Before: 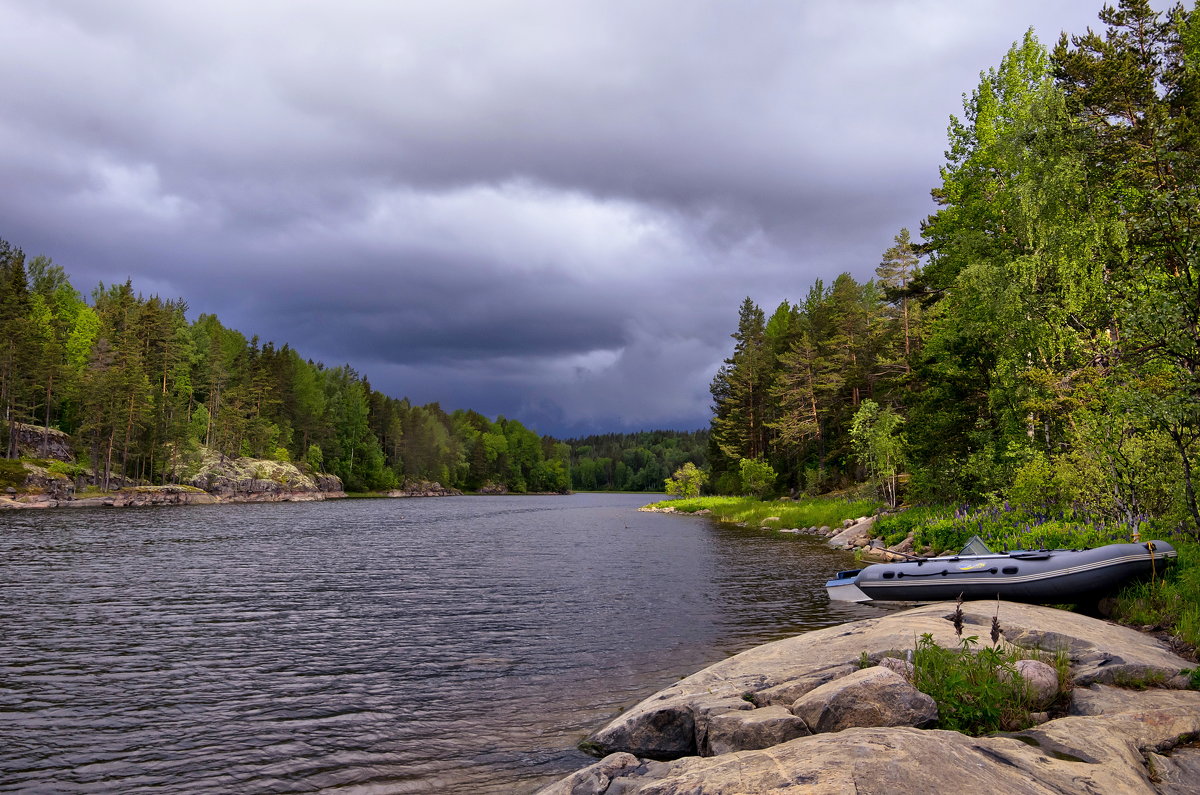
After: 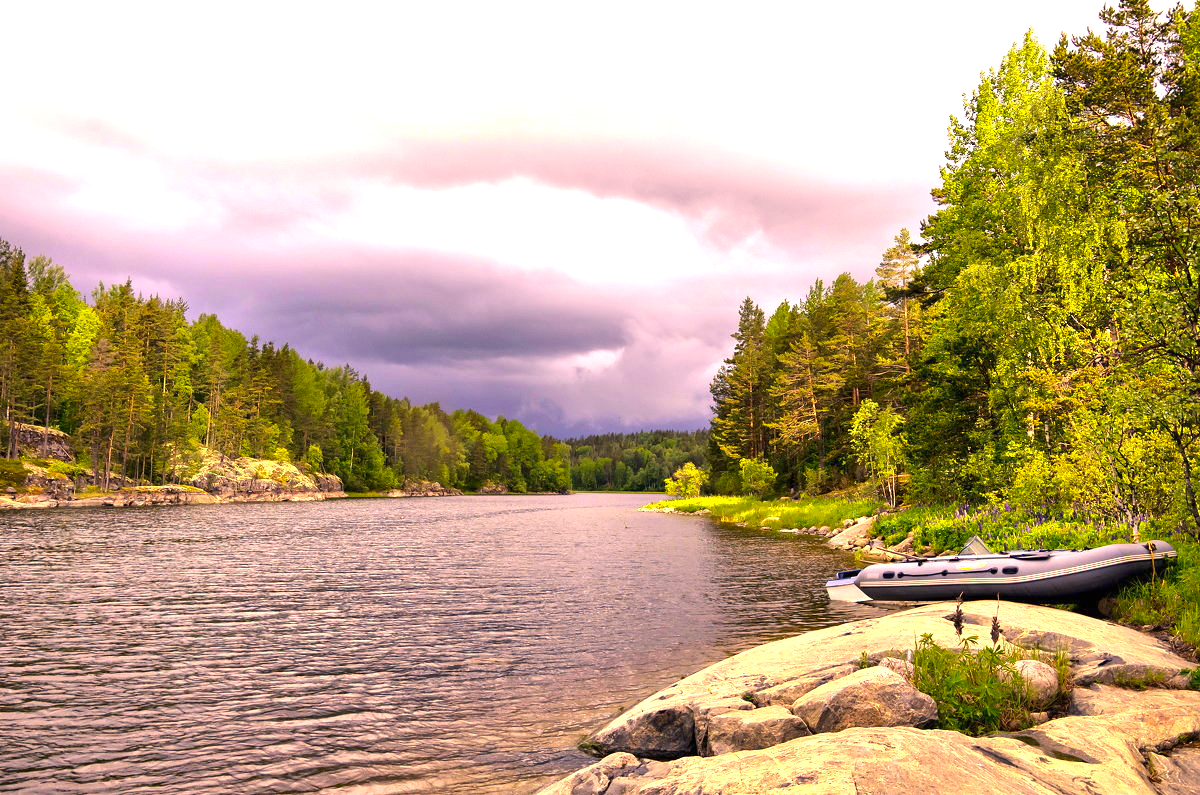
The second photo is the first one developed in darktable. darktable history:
exposure: black level correction 0, exposure 1.481 EV, compensate highlight preservation false
color correction: highlights a* 14.85, highlights b* 31.15
